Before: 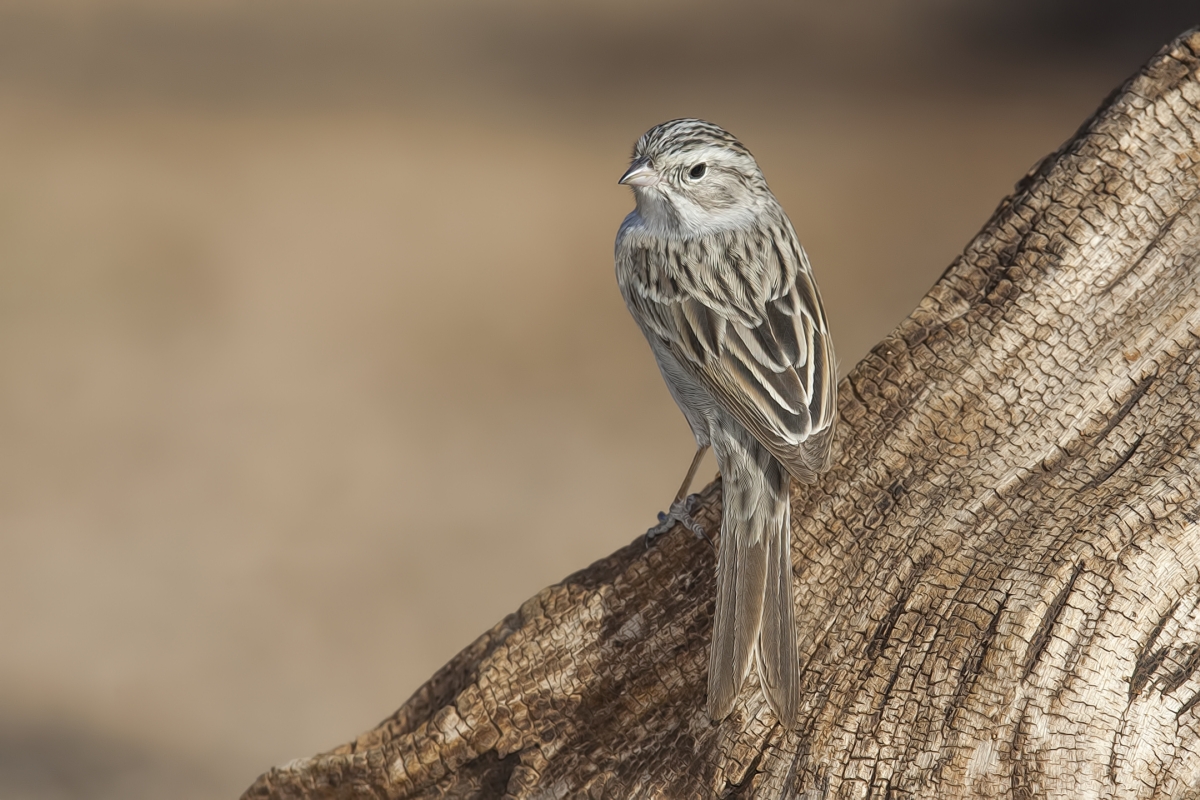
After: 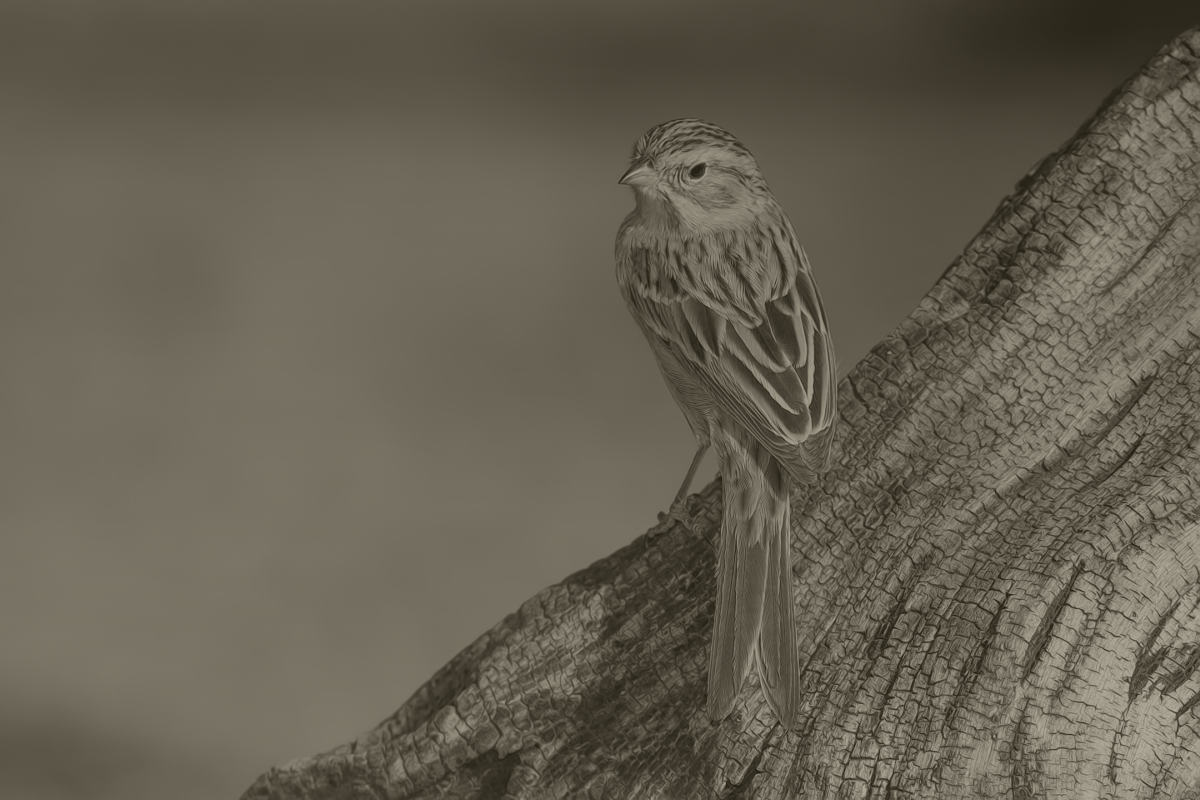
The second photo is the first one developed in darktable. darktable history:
colorize: hue 41.44°, saturation 22%, source mix 60%, lightness 10.61%
base curve: curves: ch0 [(0, 0) (0.472, 0.455) (1, 1)], preserve colors none
graduated density: on, module defaults
